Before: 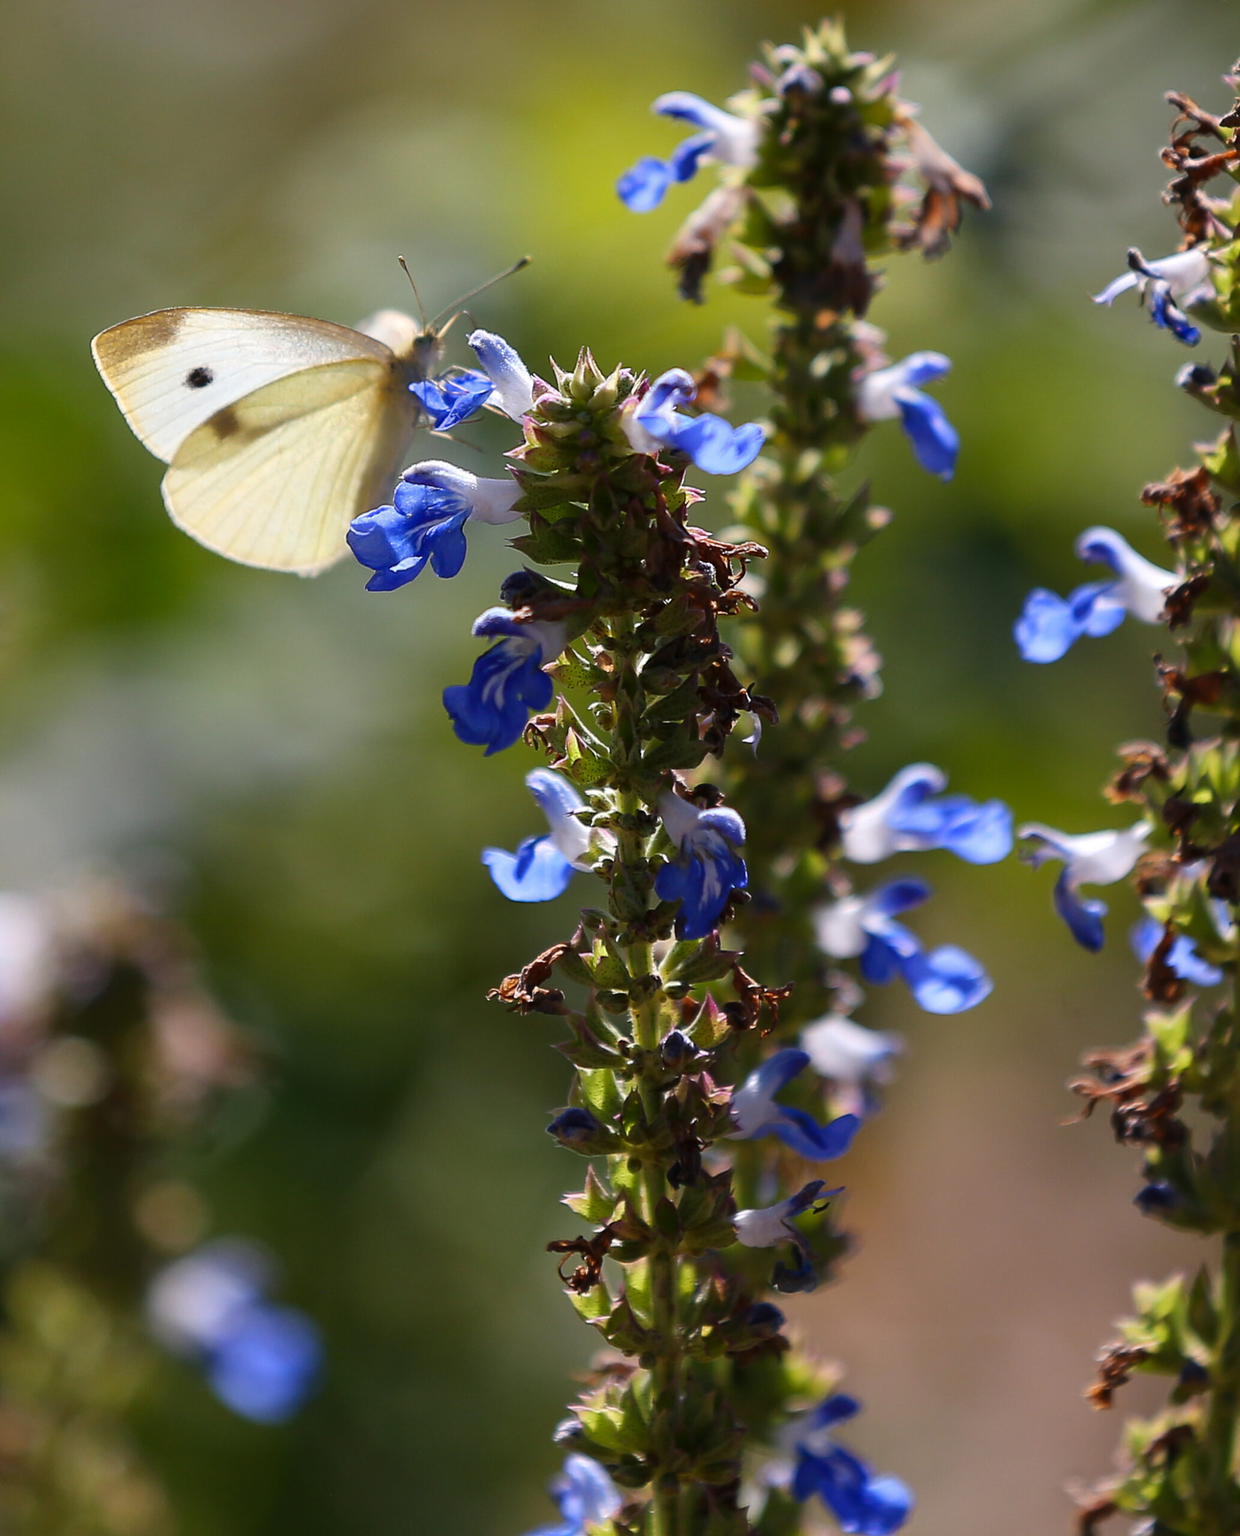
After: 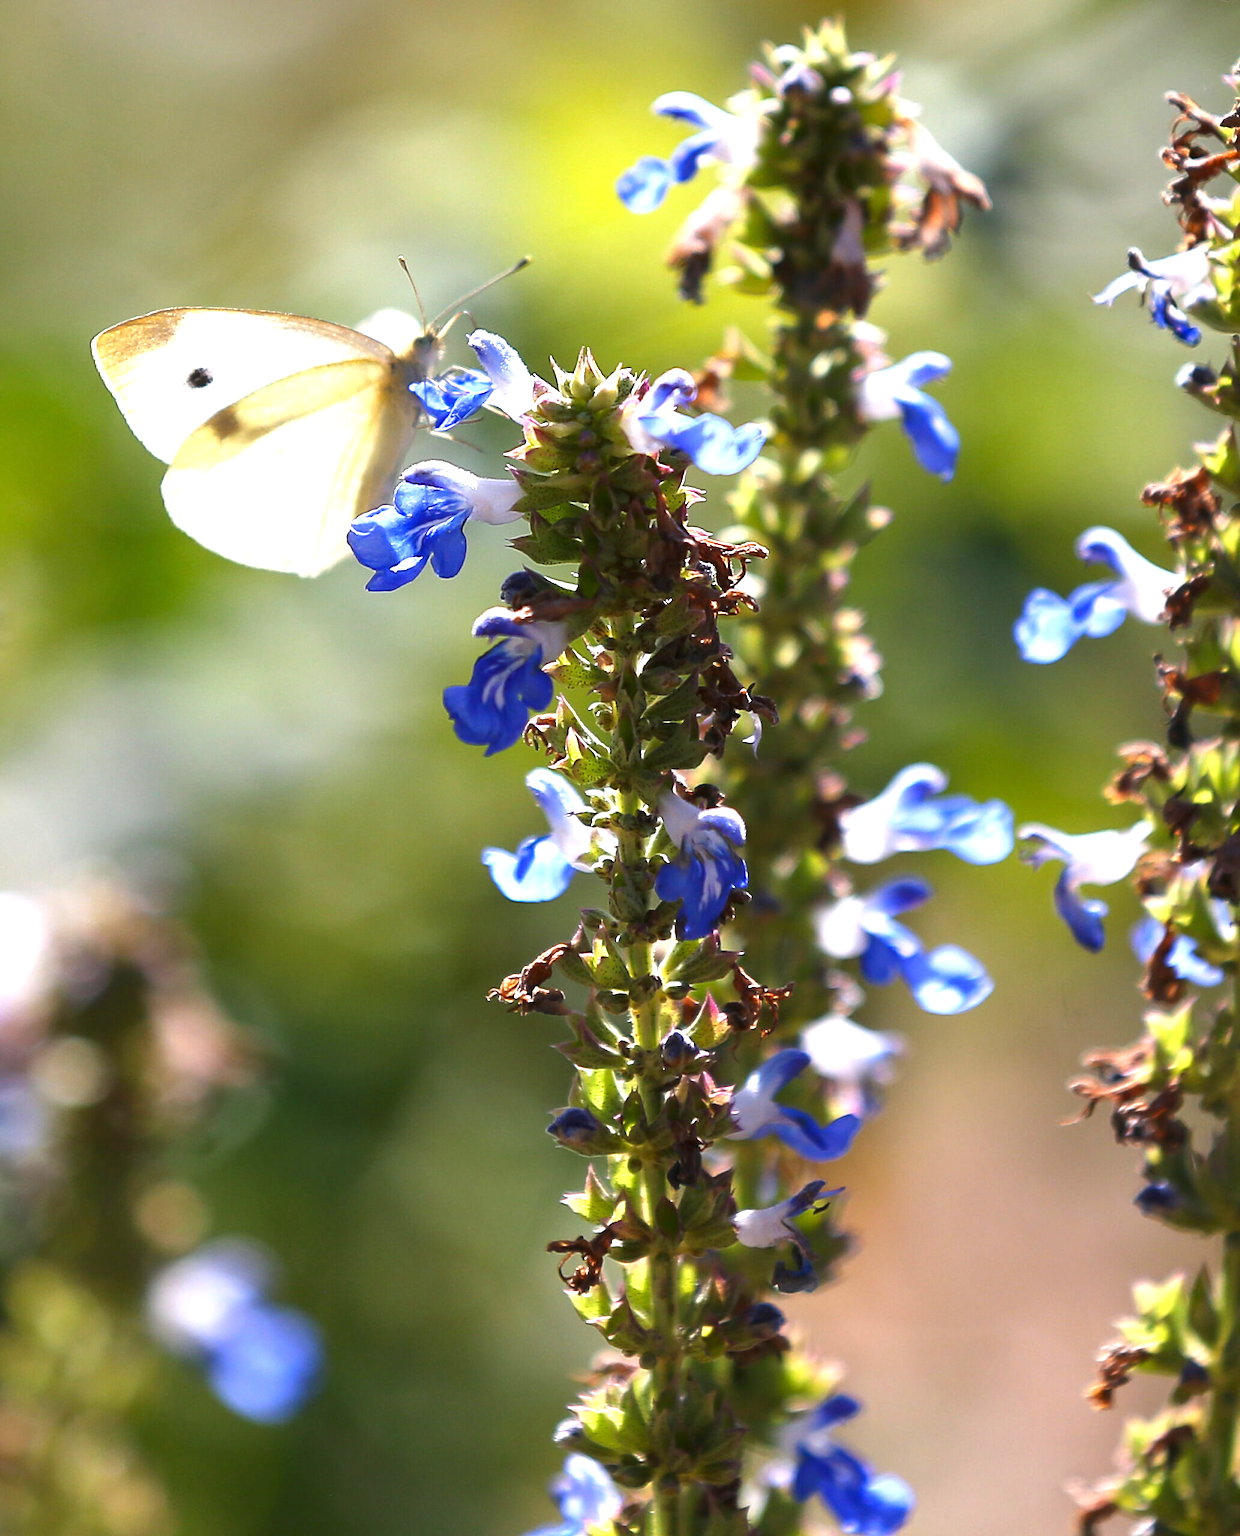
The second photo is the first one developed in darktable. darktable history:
exposure: exposure 1.208 EV, compensate highlight preservation false
